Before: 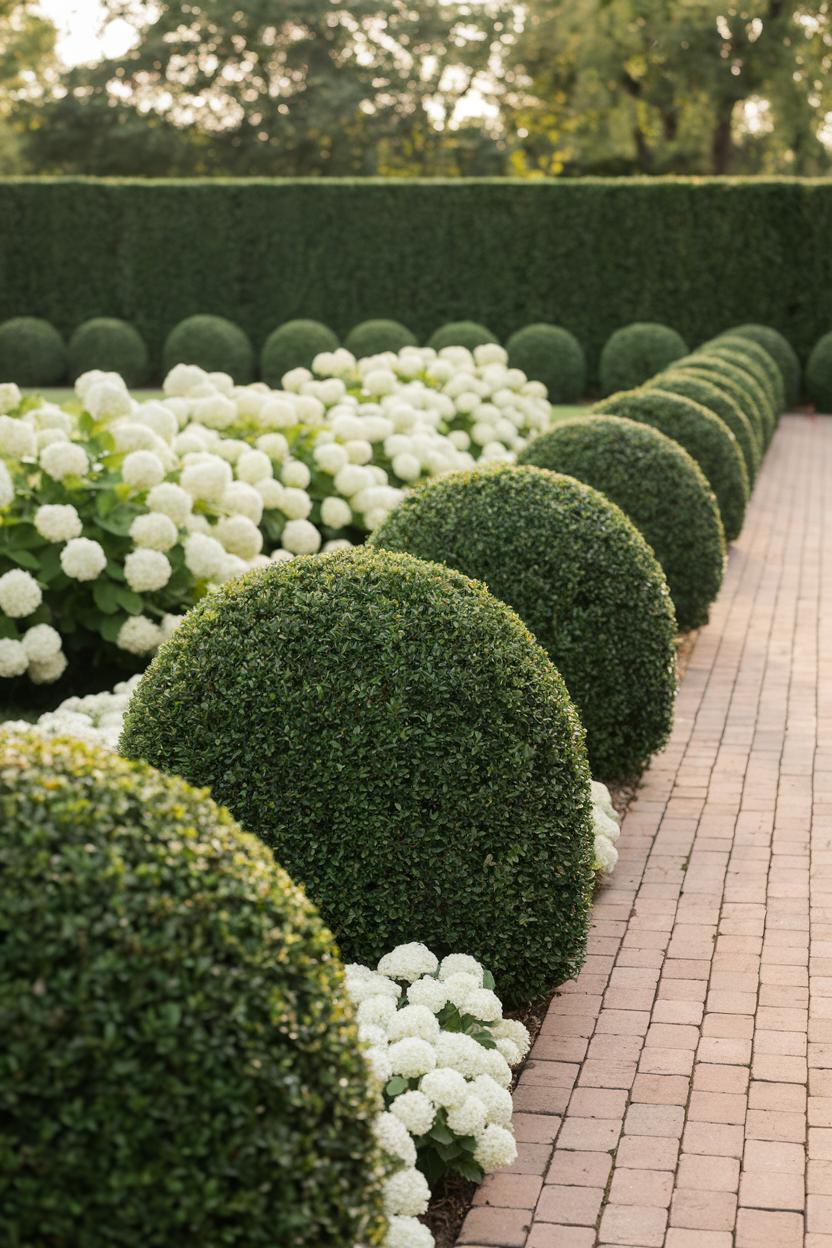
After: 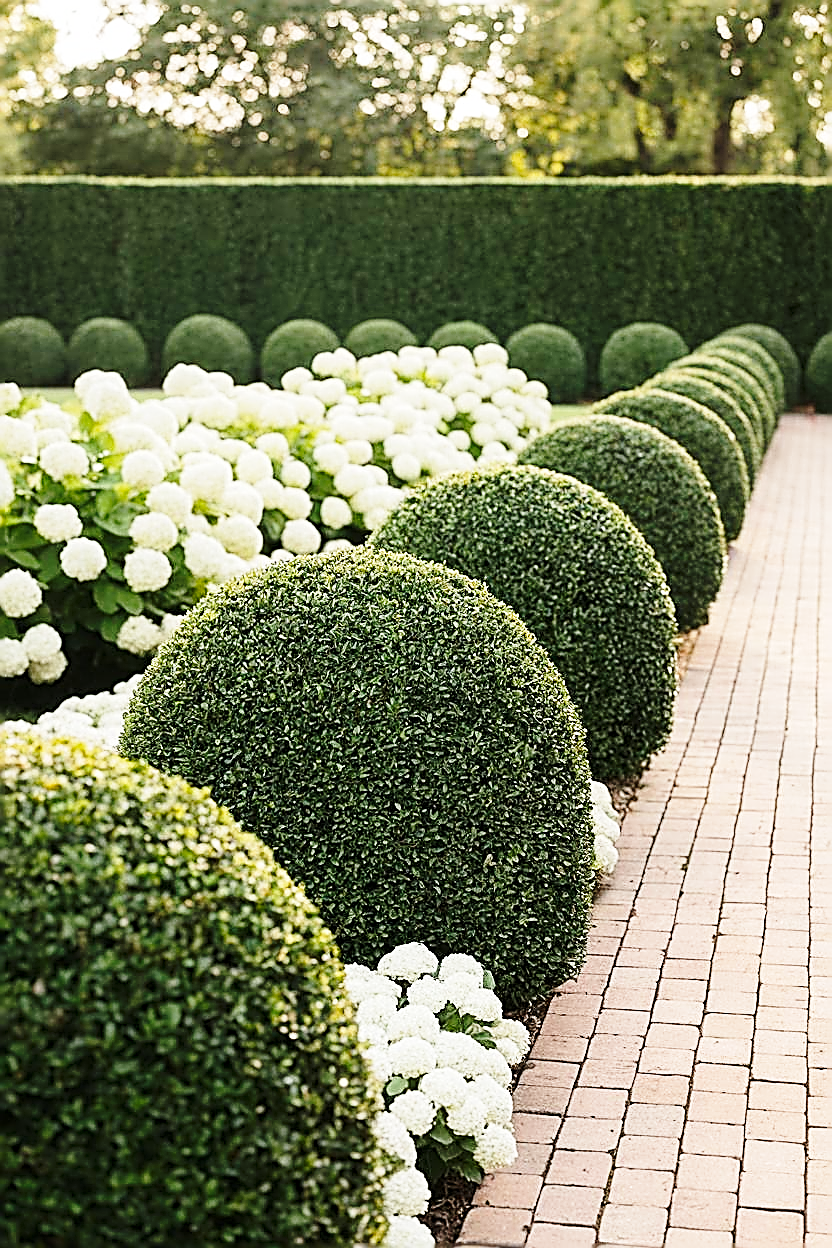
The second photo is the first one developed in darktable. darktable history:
base curve: curves: ch0 [(0, 0) (0.028, 0.03) (0.121, 0.232) (0.46, 0.748) (0.859, 0.968) (1, 1)], preserve colors none
sharpen: amount 1.997
